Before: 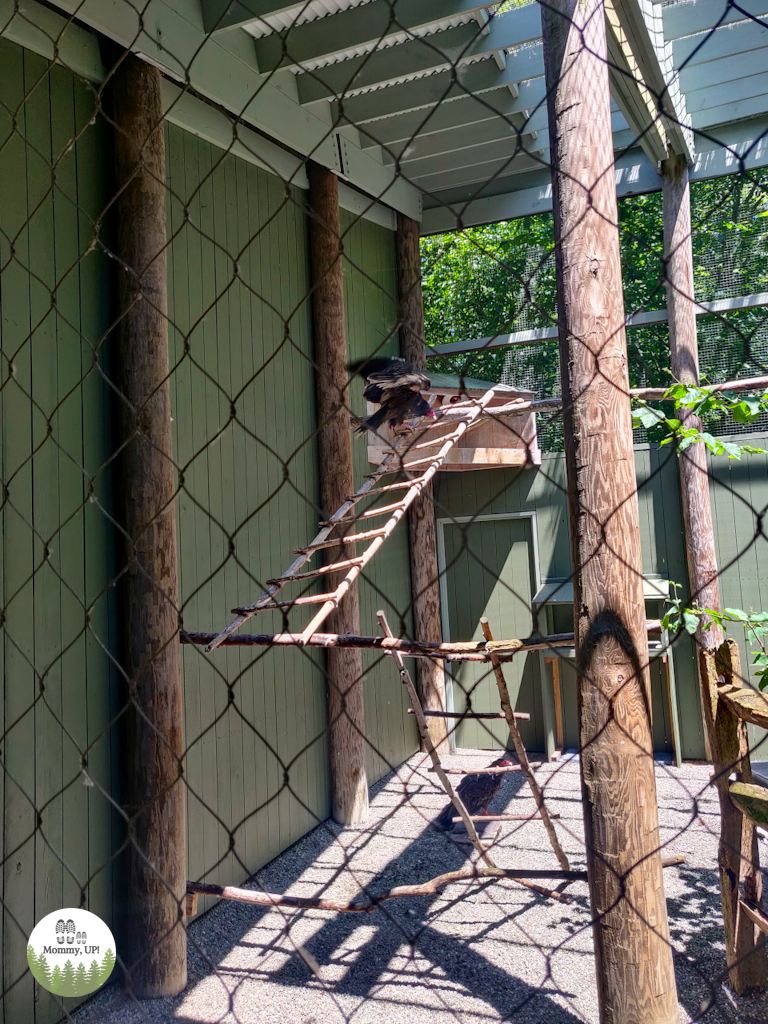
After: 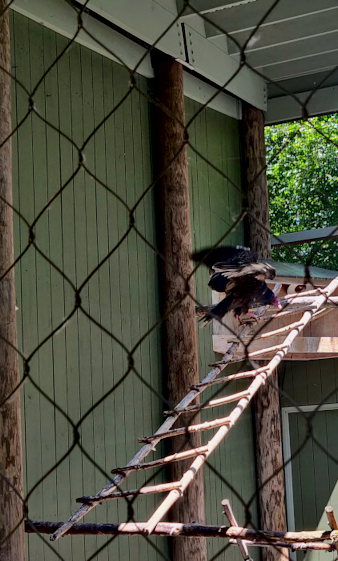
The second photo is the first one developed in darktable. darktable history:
local contrast: mode bilateral grid, contrast 20, coarseness 50, detail 171%, midtone range 0.2
crop: left 20.248%, top 10.86%, right 35.675%, bottom 34.321%
exposure: exposure -0.177 EV, compensate highlight preservation false
